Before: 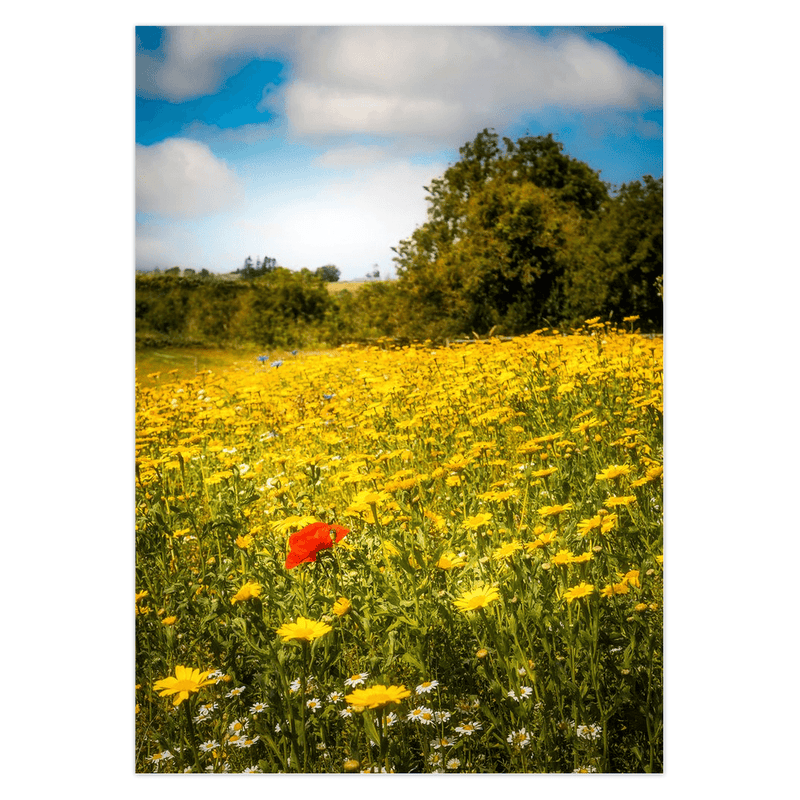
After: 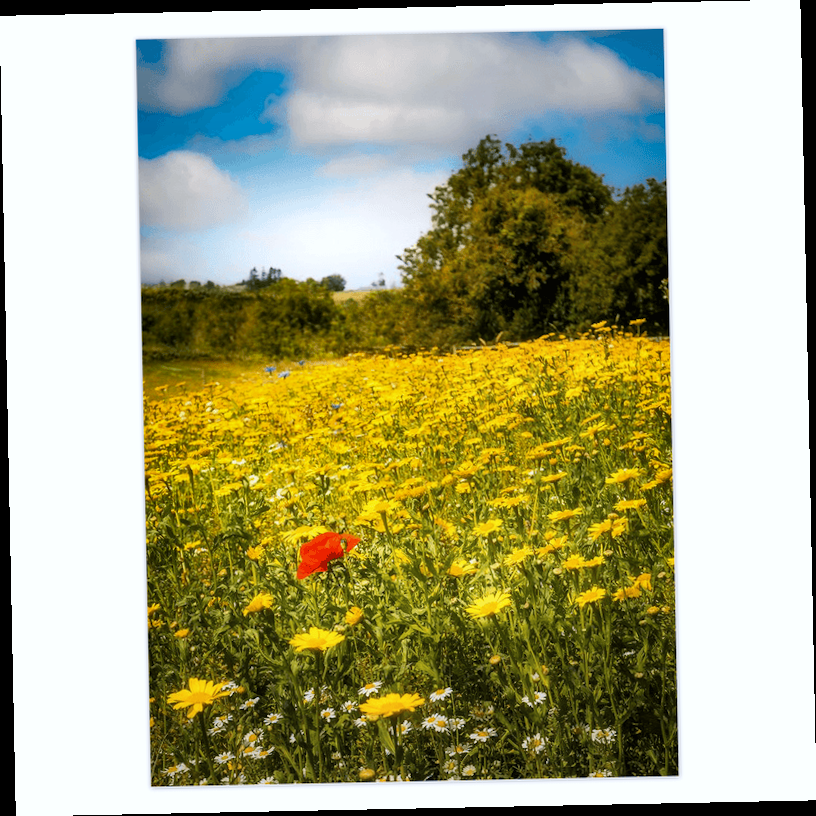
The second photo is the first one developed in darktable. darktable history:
white balance: red 0.98, blue 1.034
shadows and highlights: soften with gaussian
rotate and perspective: rotation -1.17°, automatic cropping off
